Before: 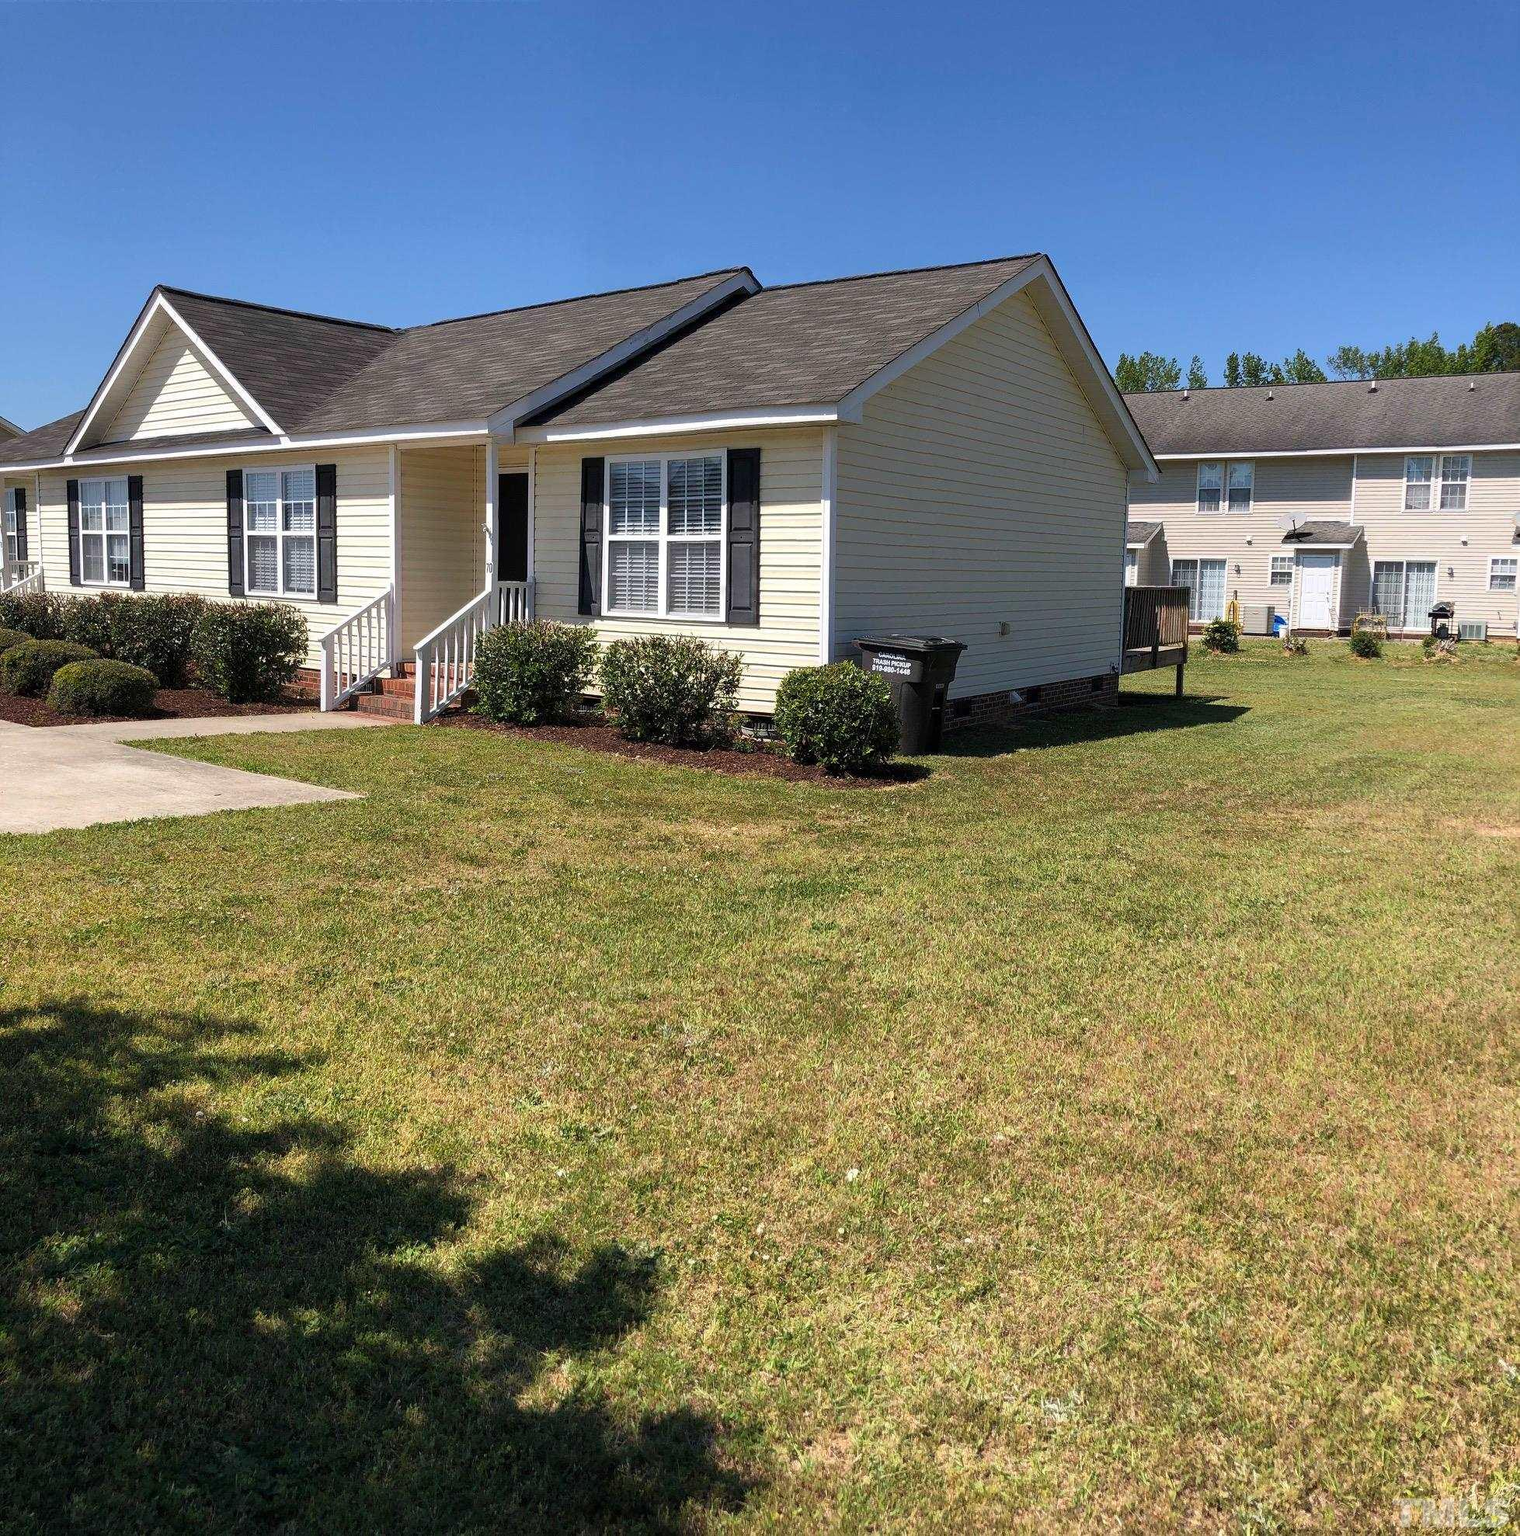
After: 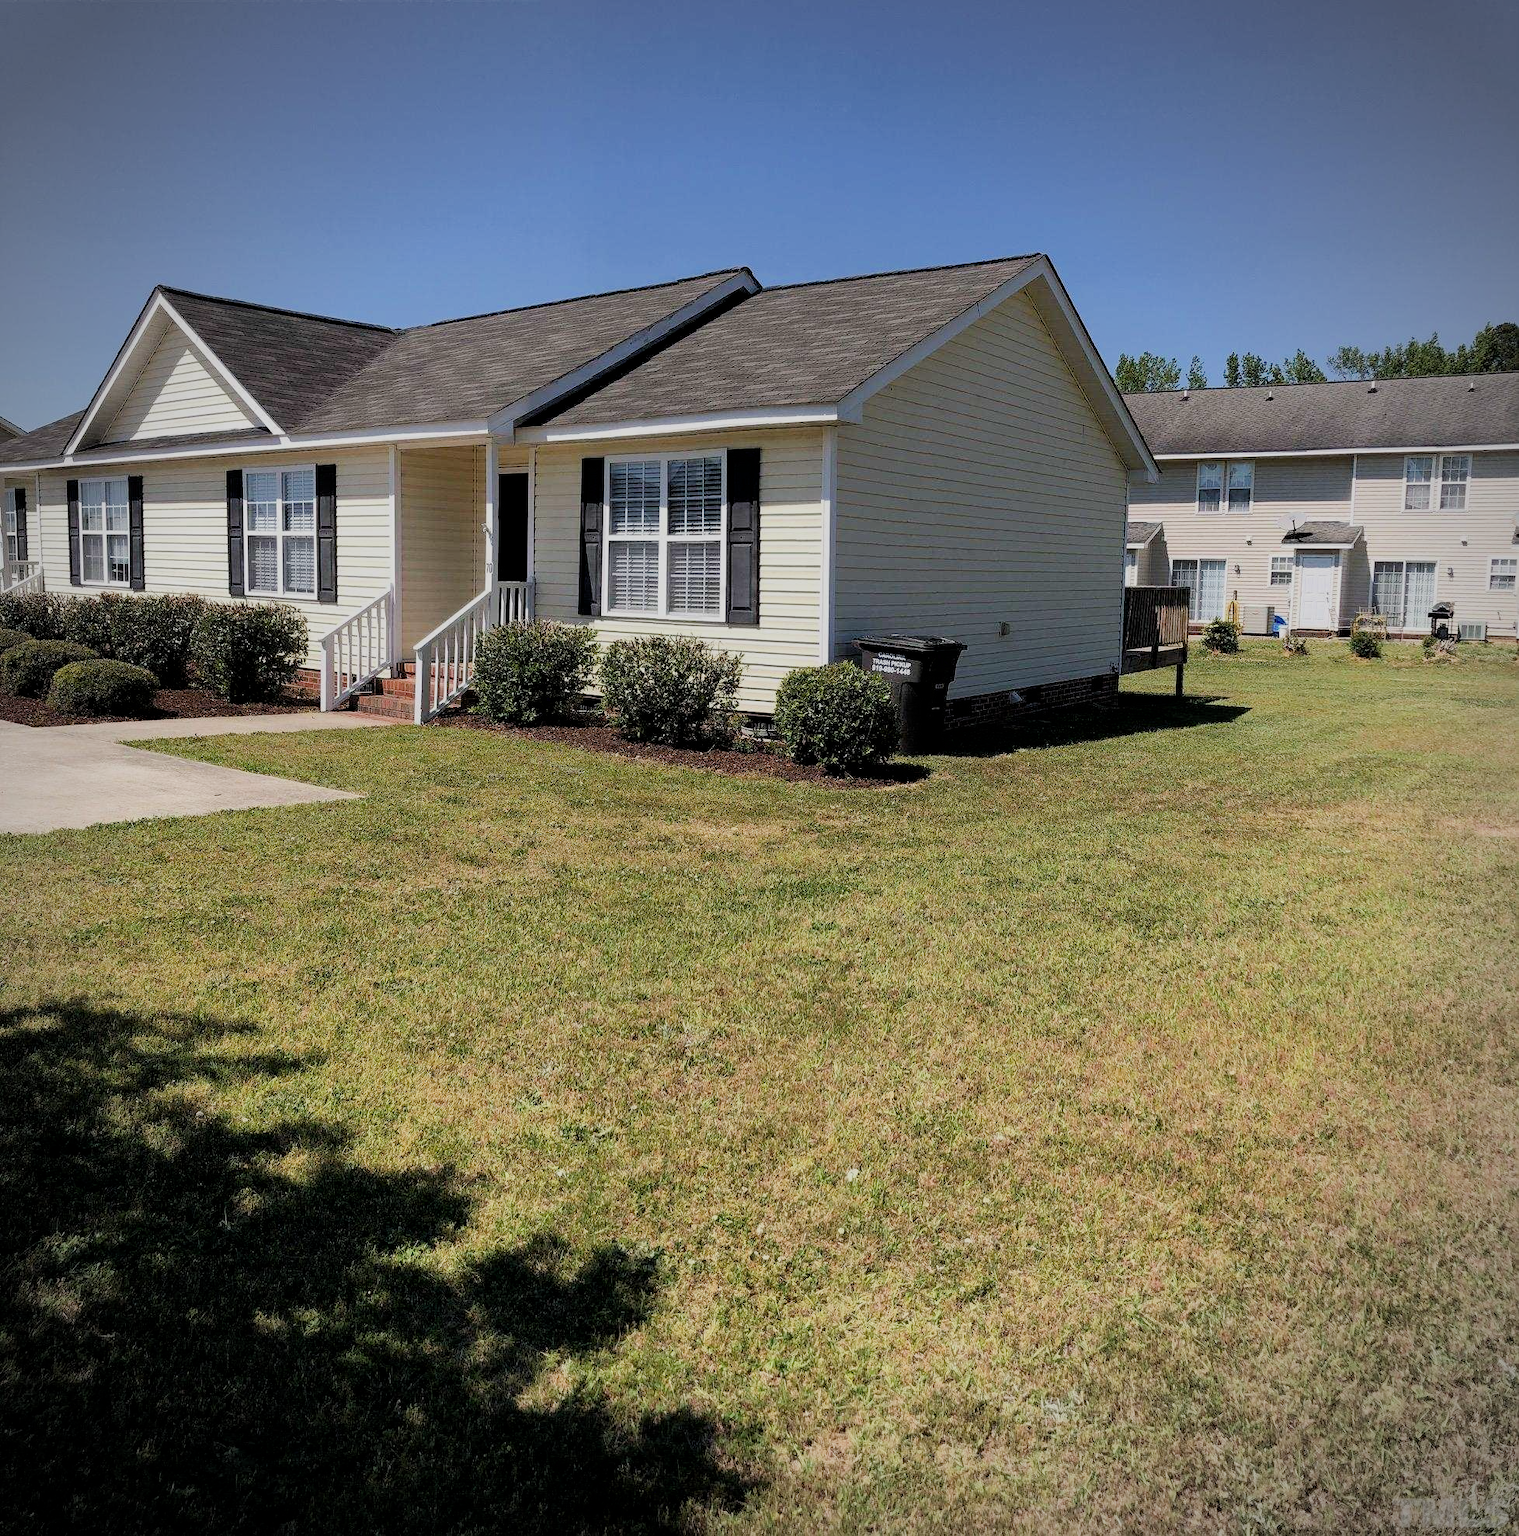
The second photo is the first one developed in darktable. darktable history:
contrast brightness saturation: saturation -0.061
filmic rgb: black relative exposure -7.65 EV, white relative exposure 4.56 EV, threshold 3.05 EV, hardness 3.61, contrast 1.051, enable highlight reconstruction true
exposure: black level correction 0.005, exposure 0.016 EV, compensate highlight preservation false
vignetting: on, module defaults
